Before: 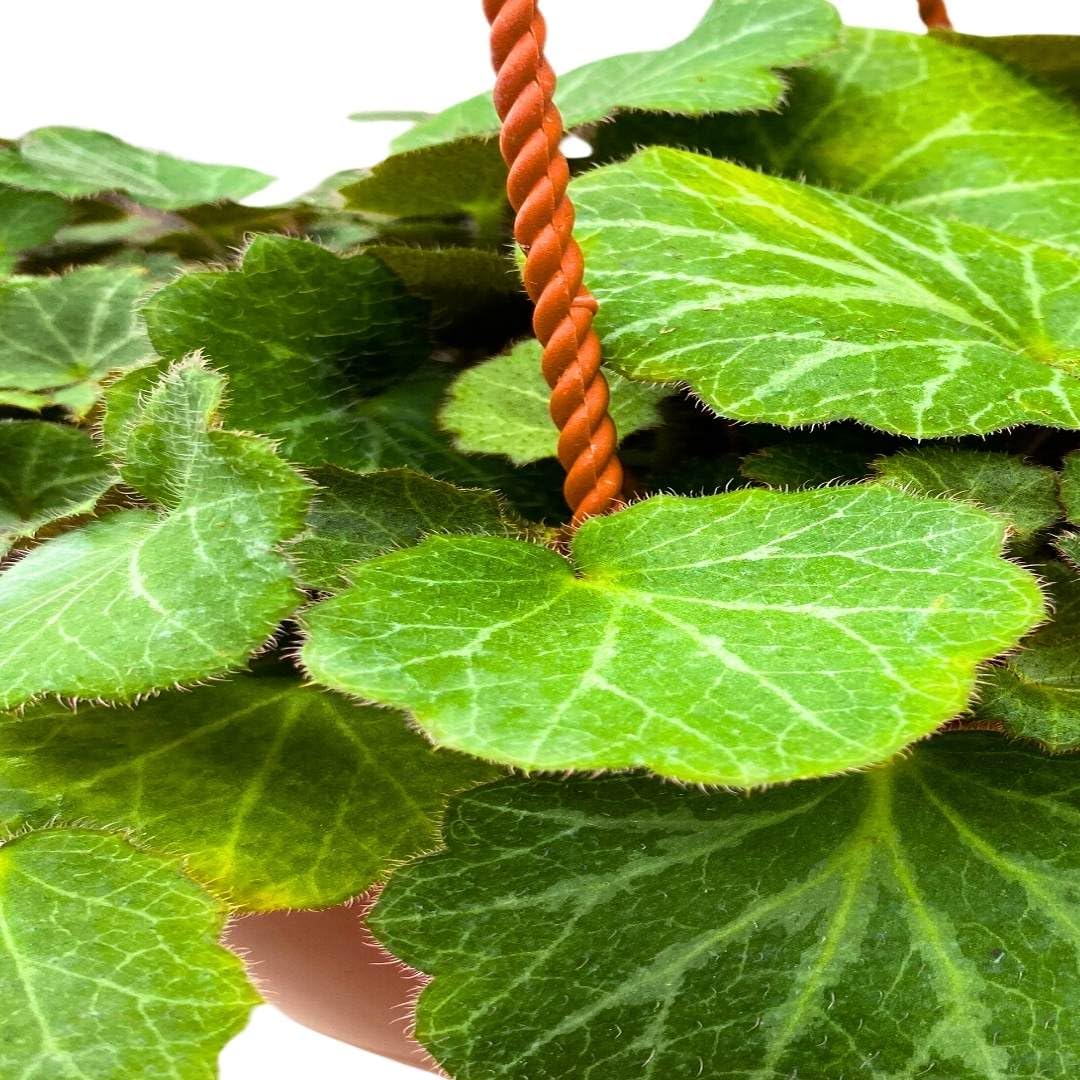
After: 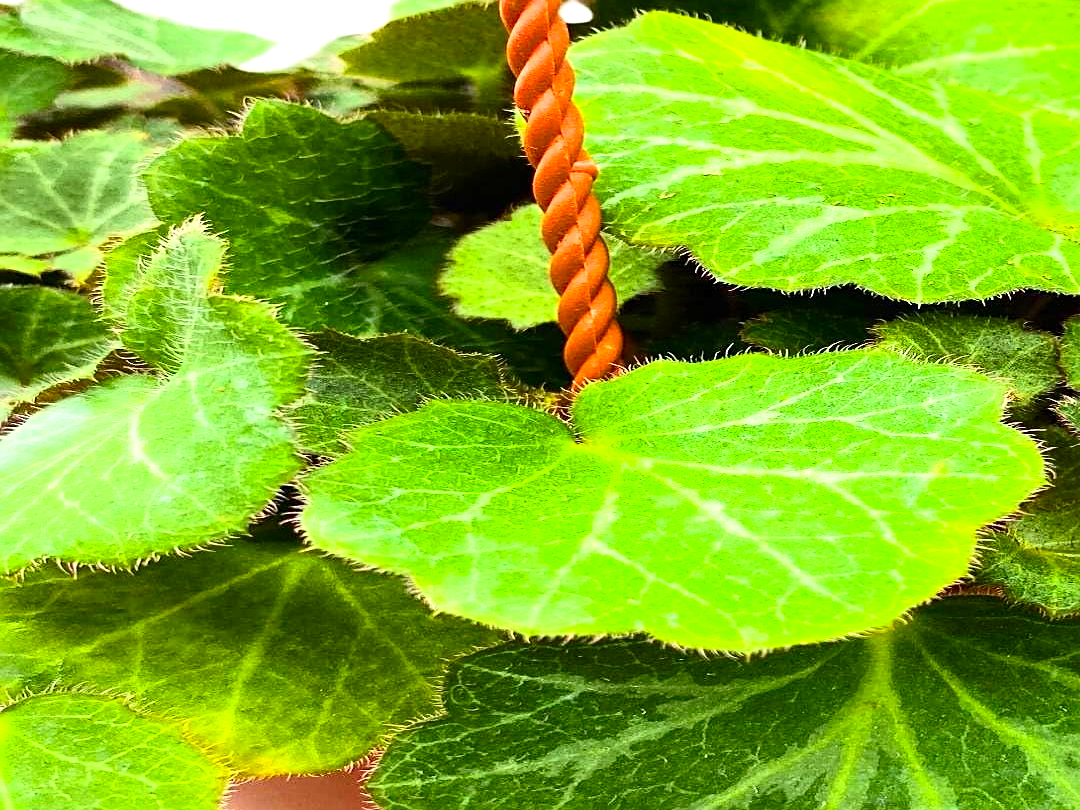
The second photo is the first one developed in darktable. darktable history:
exposure: exposure 0.376 EV, compensate highlight preservation false
contrast brightness saturation: contrast 0.23, brightness 0.1, saturation 0.29
crop and rotate: top 12.5%, bottom 12.5%
sharpen: radius 1.967
